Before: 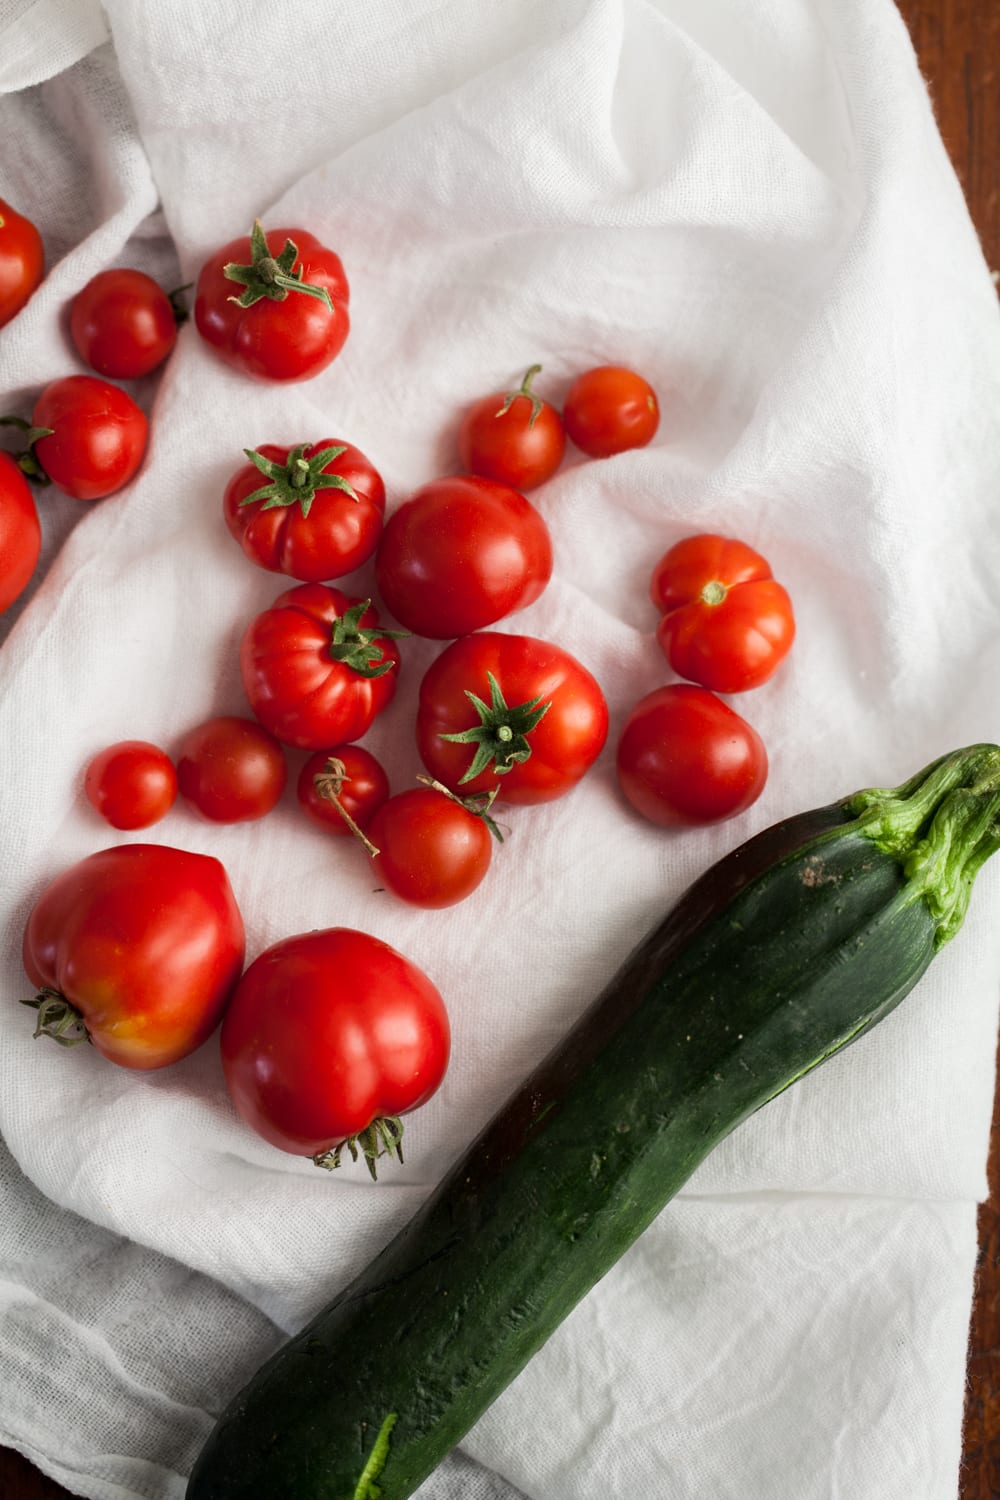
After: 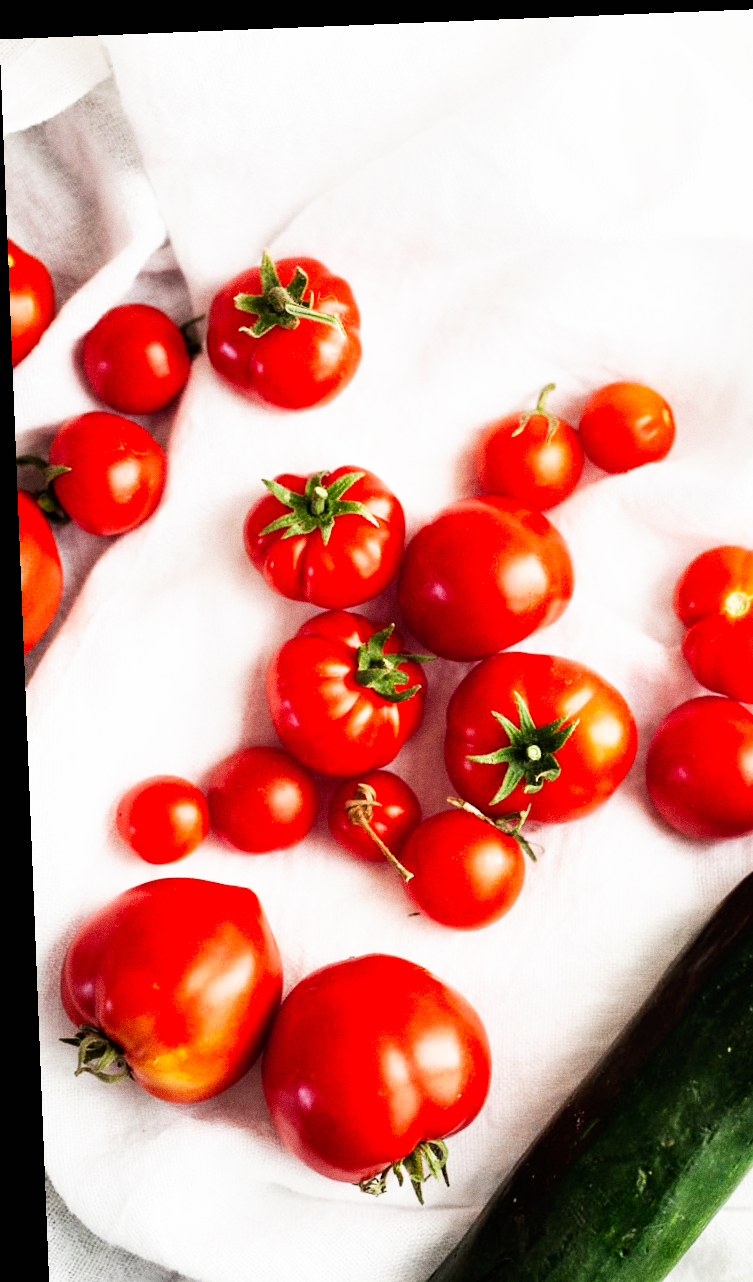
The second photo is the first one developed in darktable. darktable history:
crop: right 28.885%, bottom 16.626%
base curve: curves: ch0 [(0, 0) (0.007, 0.004) (0.027, 0.03) (0.046, 0.07) (0.207, 0.54) (0.442, 0.872) (0.673, 0.972) (1, 1)], preserve colors none
grain: coarseness 0.09 ISO
rotate and perspective: rotation -2.29°, automatic cropping off
